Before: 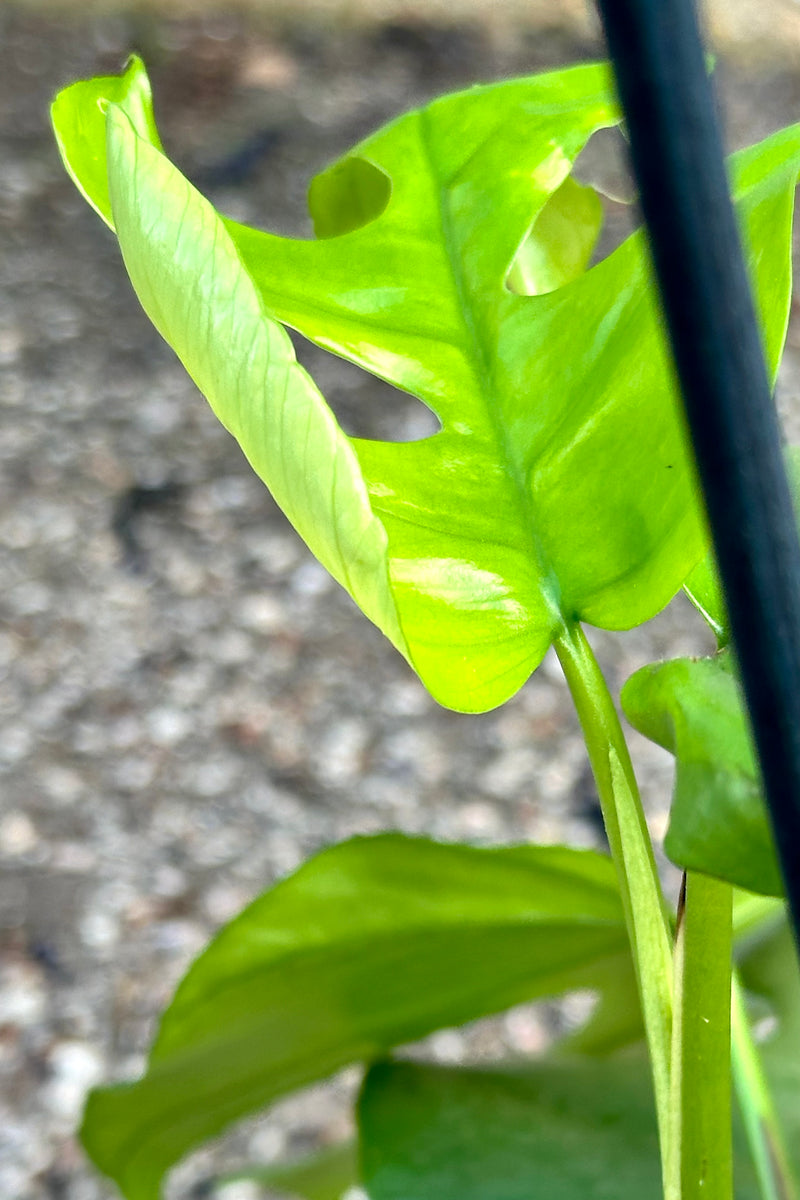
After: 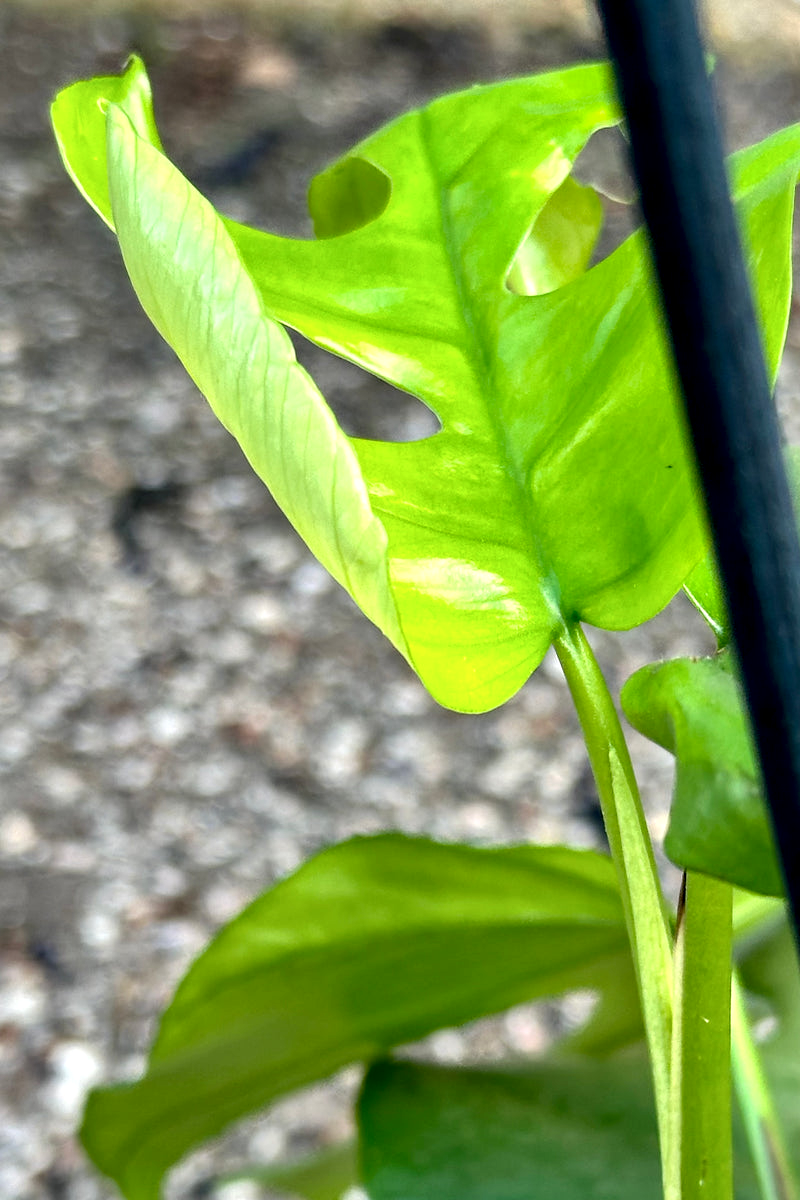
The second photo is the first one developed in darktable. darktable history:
local contrast: highlights 26%, shadows 76%, midtone range 0.749
